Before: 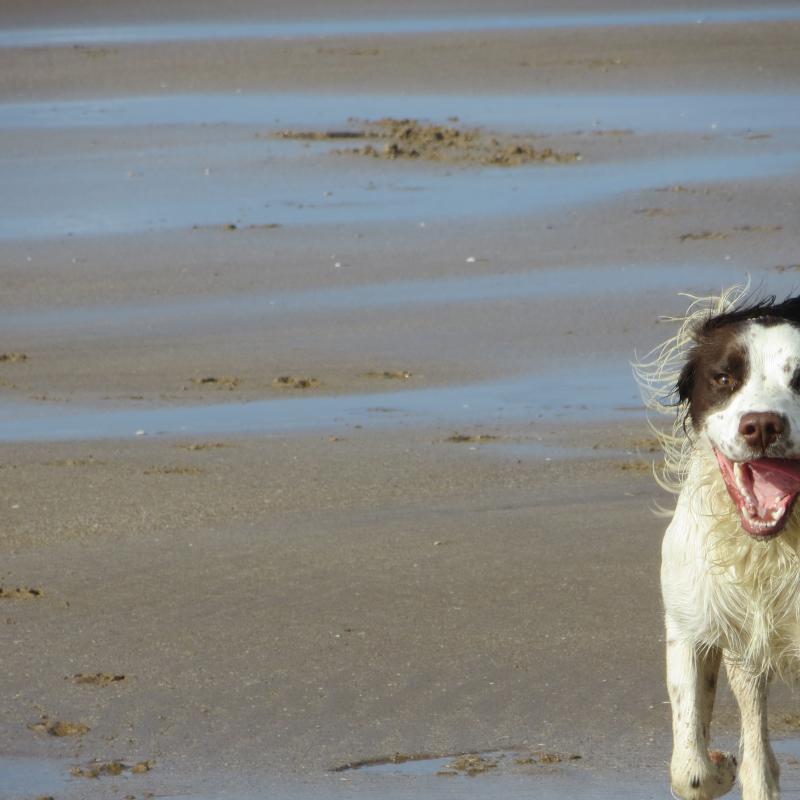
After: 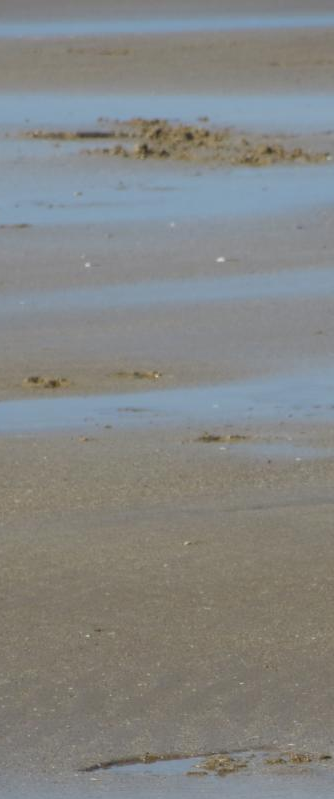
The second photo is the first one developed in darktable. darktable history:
crop: left 31.256%, right 26.92%
